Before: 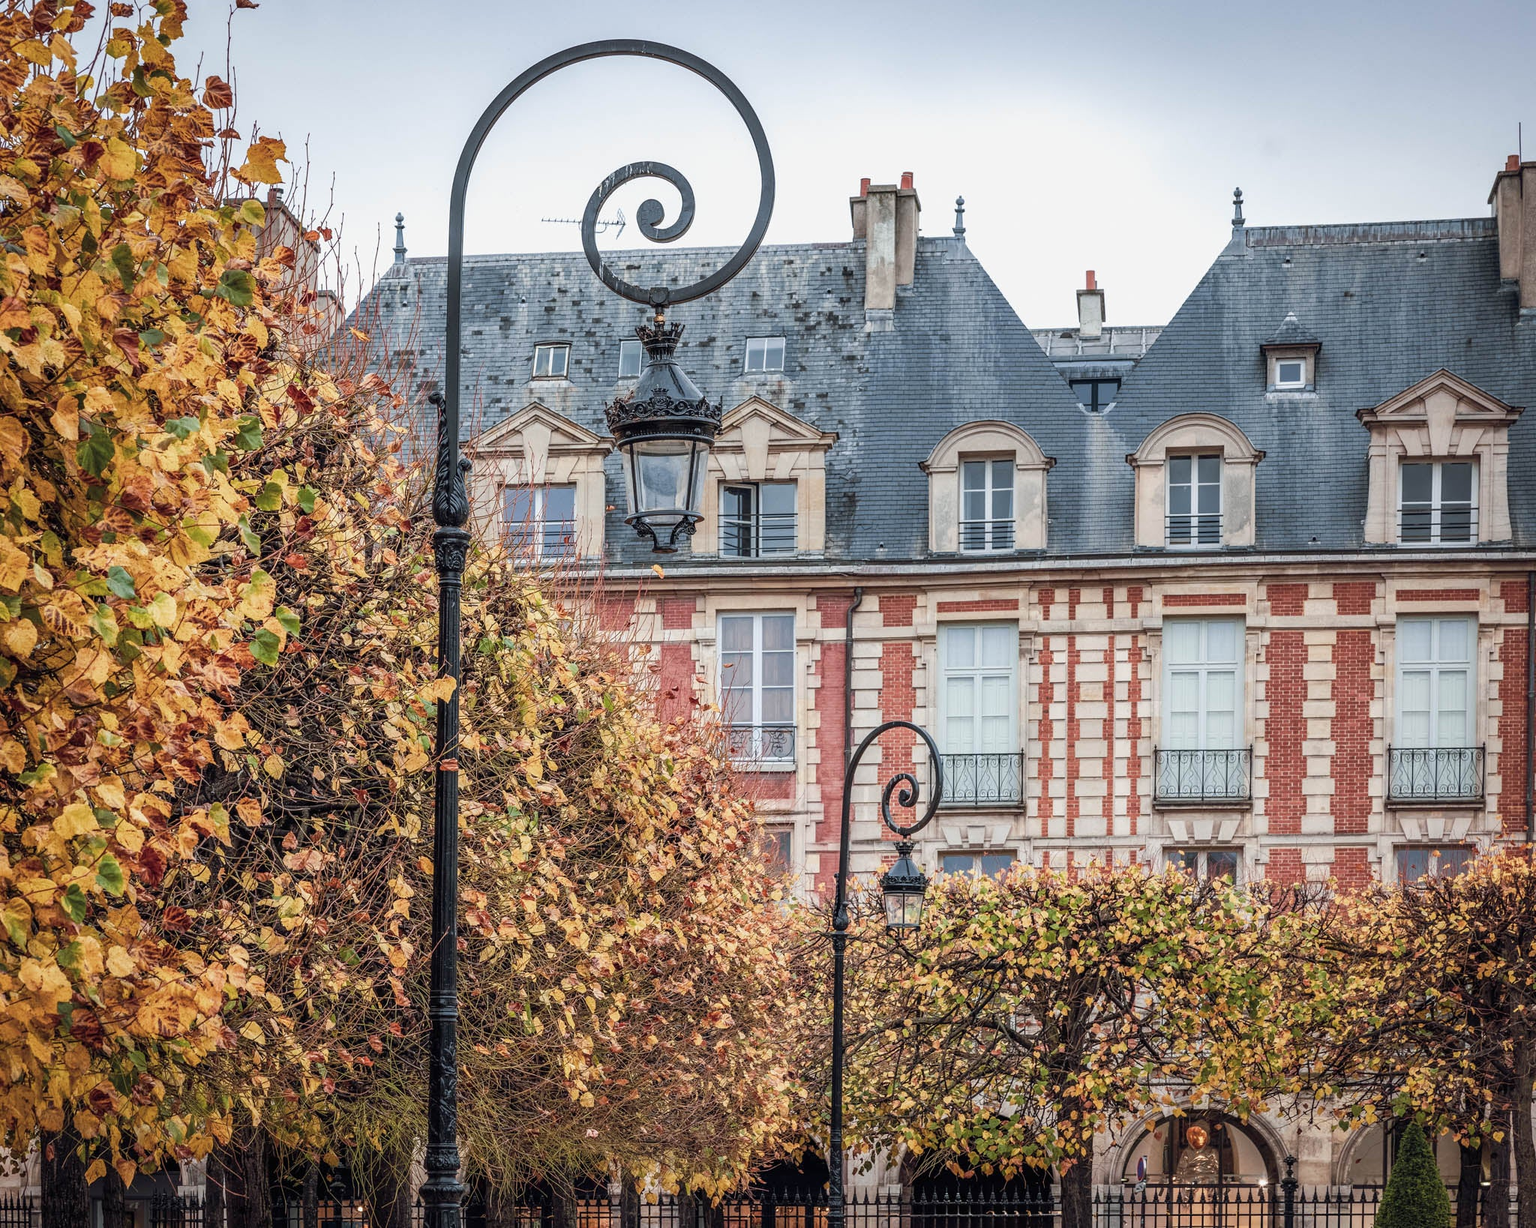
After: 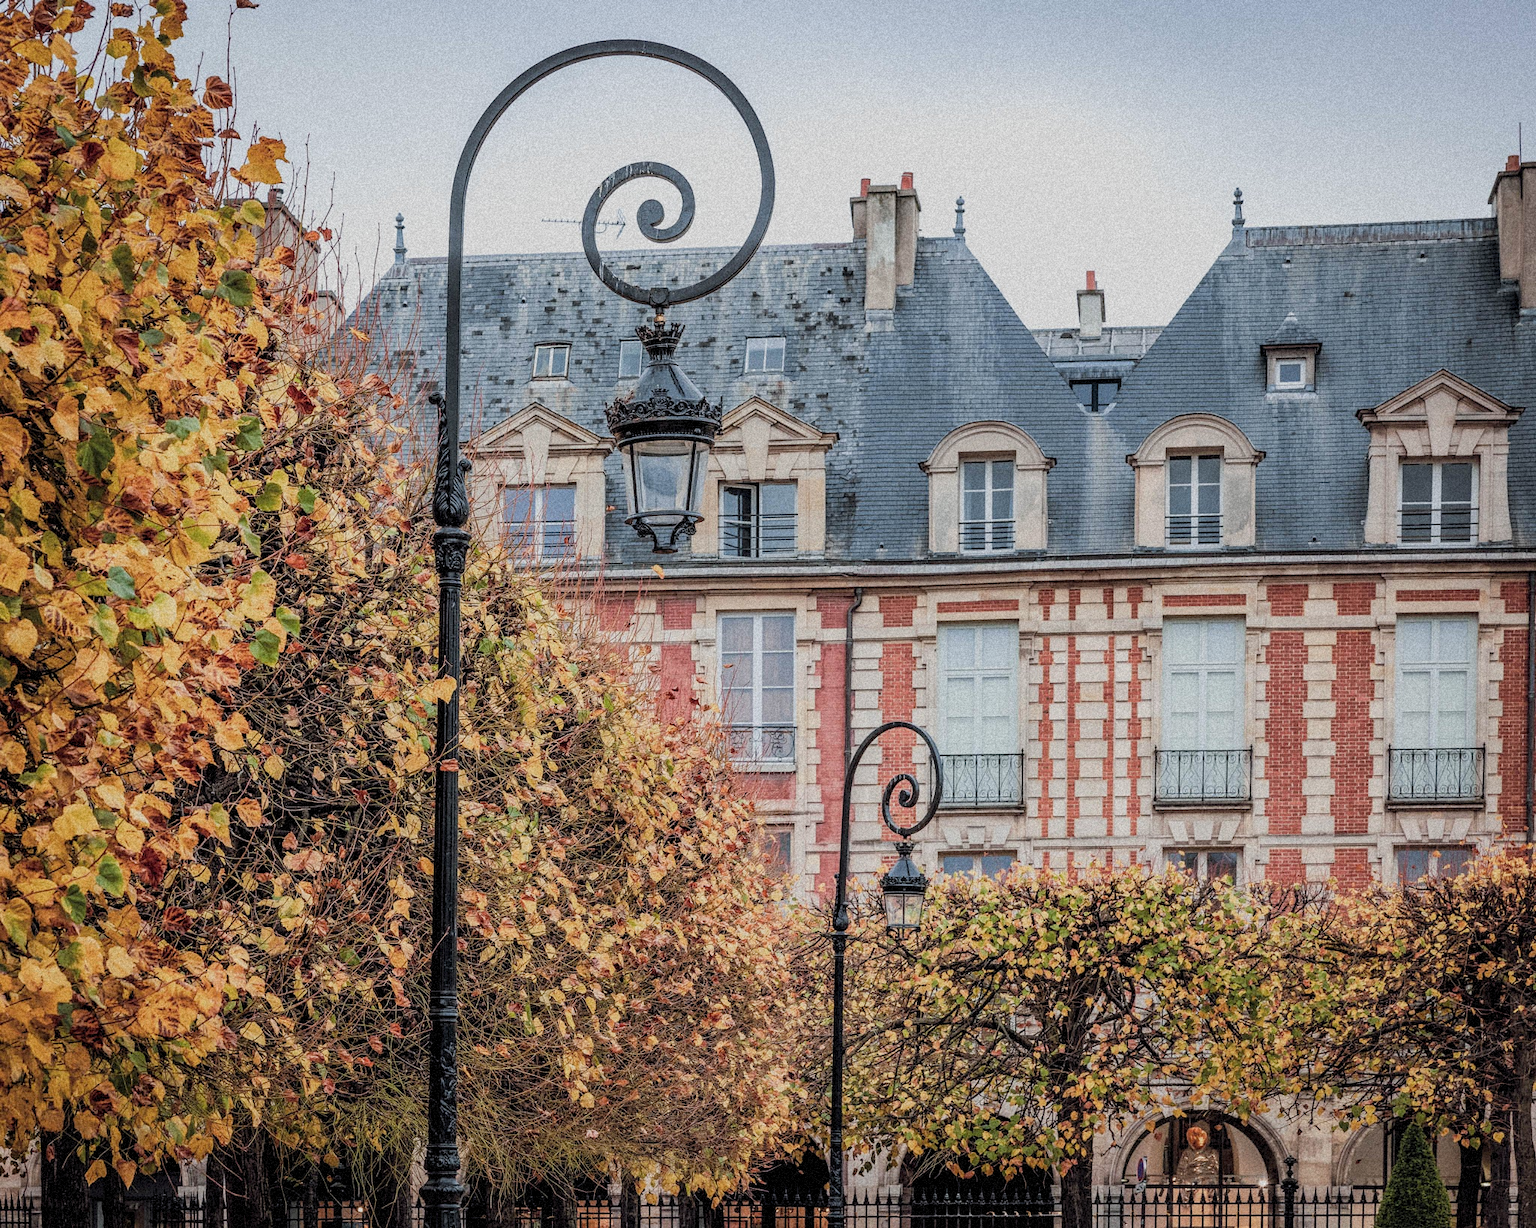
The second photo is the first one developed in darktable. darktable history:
grain: strength 35%, mid-tones bias 0%
tone equalizer: on, module defaults
filmic rgb: middle gray luminance 18.42%, black relative exposure -9 EV, white relative exposure 3.75 EV, threshold 6 EV, target black luminance 0%, hardness 4.85, latitude 67.35%, contrast 0.955, highlights saturation mix 20%, shadows ↔ highlights balance 21.36%, add noise in highlights 0, preserve chrominance luminance Y, color science v3 (2019), use custom middle-gray values true, iterations of high-quality reconstruction 0, contrast in highlights soft, enable highlight reconstruction true
